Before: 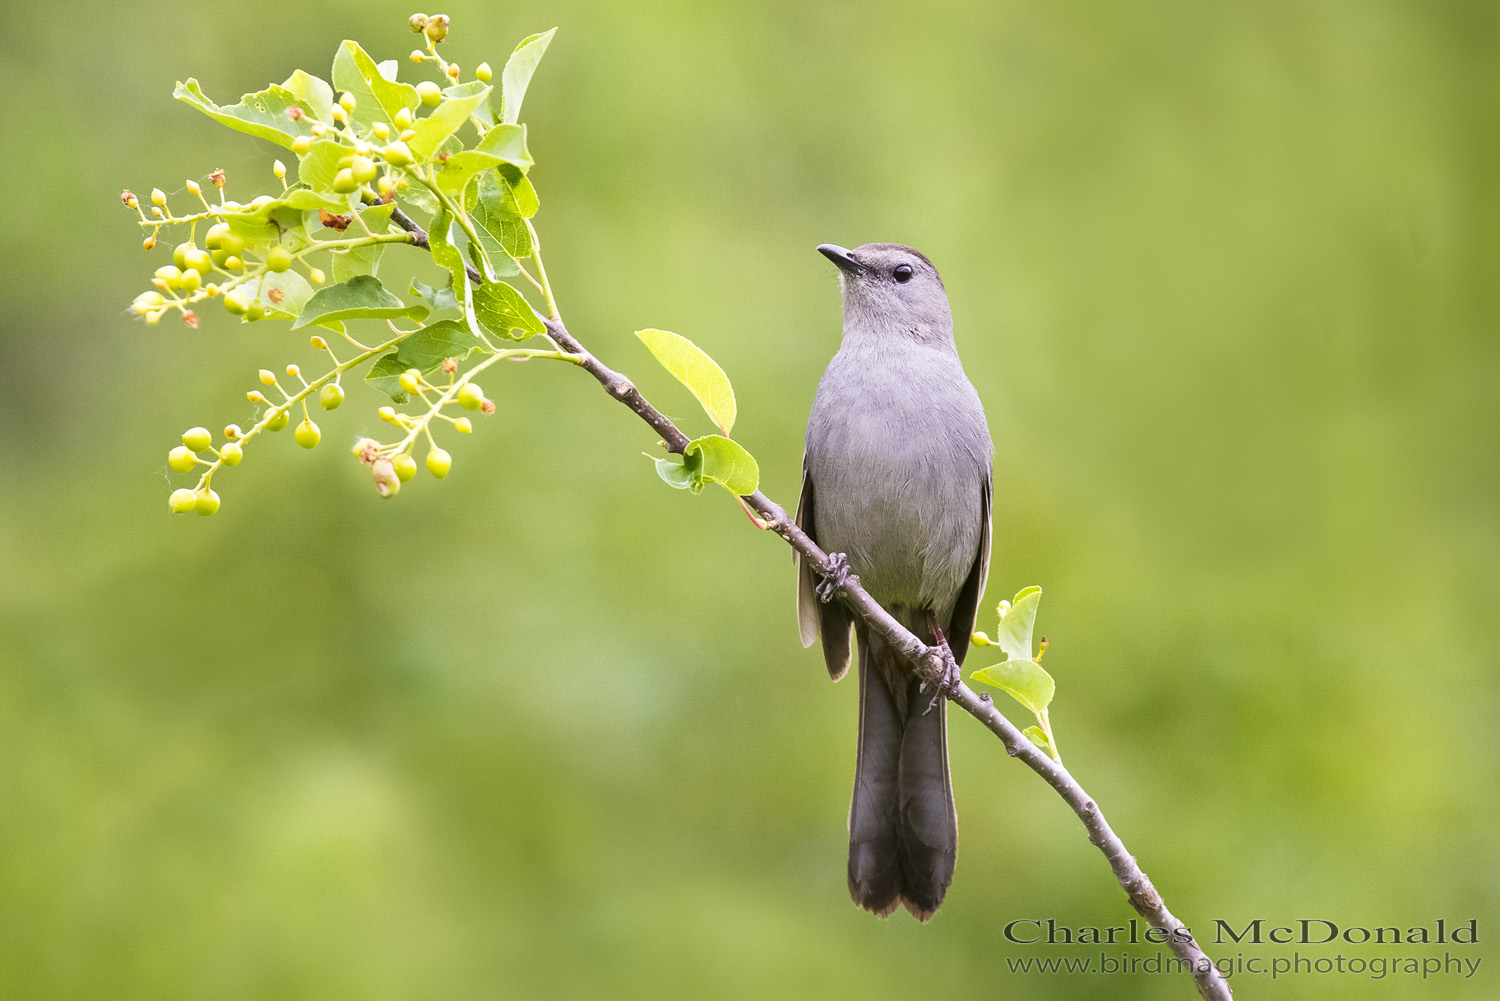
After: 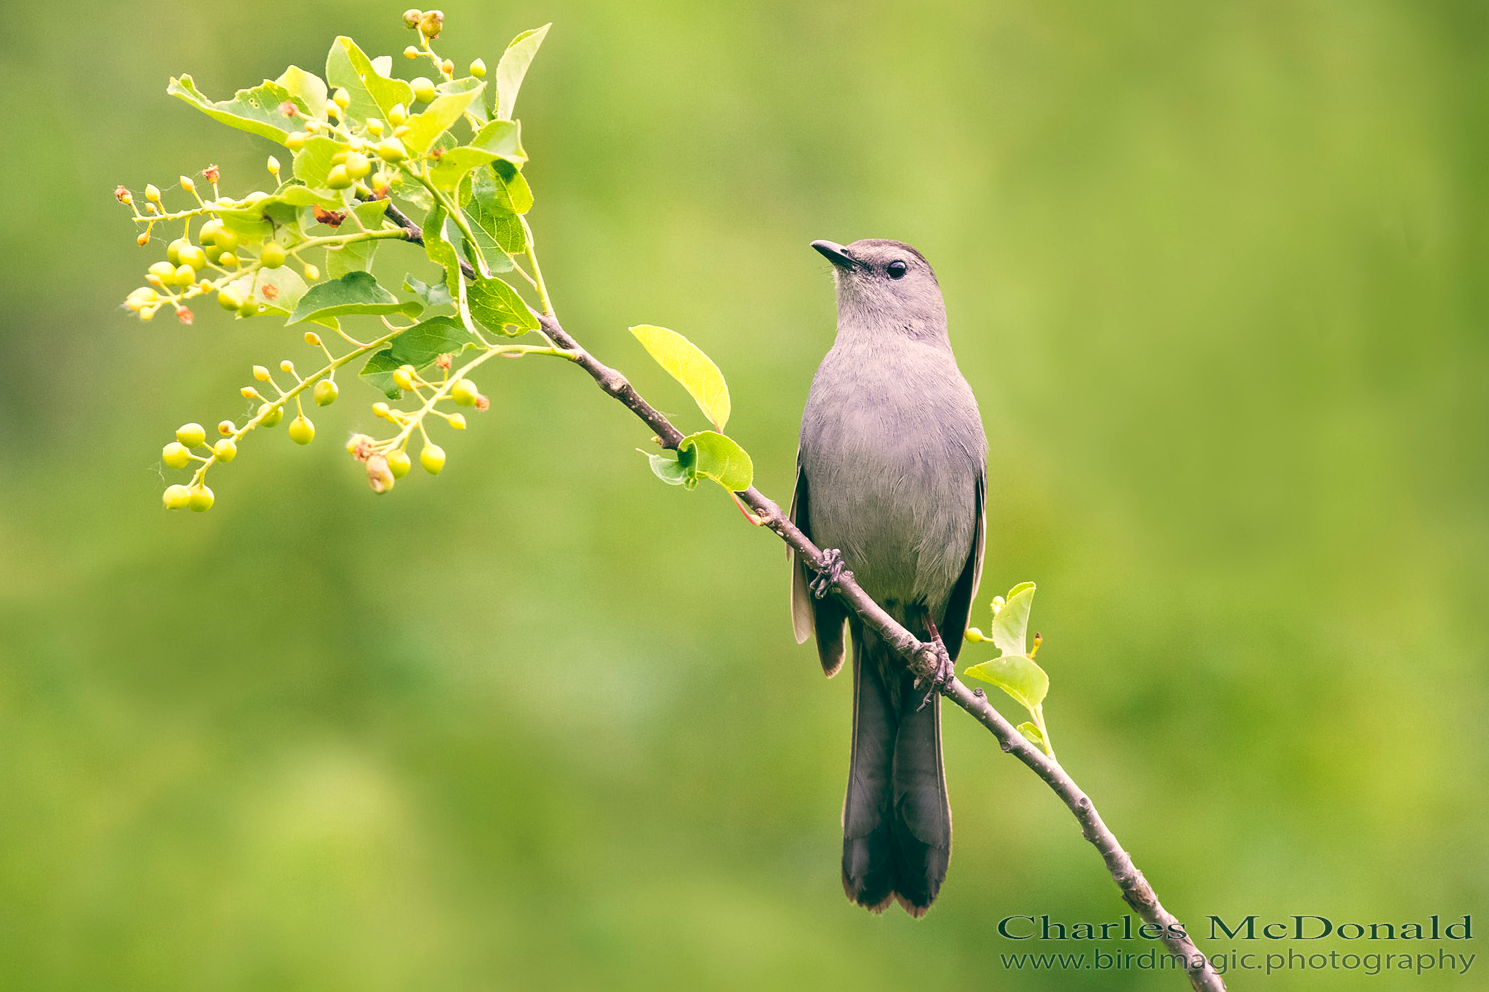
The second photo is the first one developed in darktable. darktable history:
white balance: red 1.009, blue 0.985
crop: left 0.434%, top 0.485%, right 0.244%, bottom 0.386%
color balance: lift [1.005, 0.99, 1.007, 1.01], gamma [1, 0.979, 1.011, 1.021], gain [0.923, 1.098, 1.025, 0.902], input saturation 90.45%, contrast 7.73%, output saturation 105.91%
